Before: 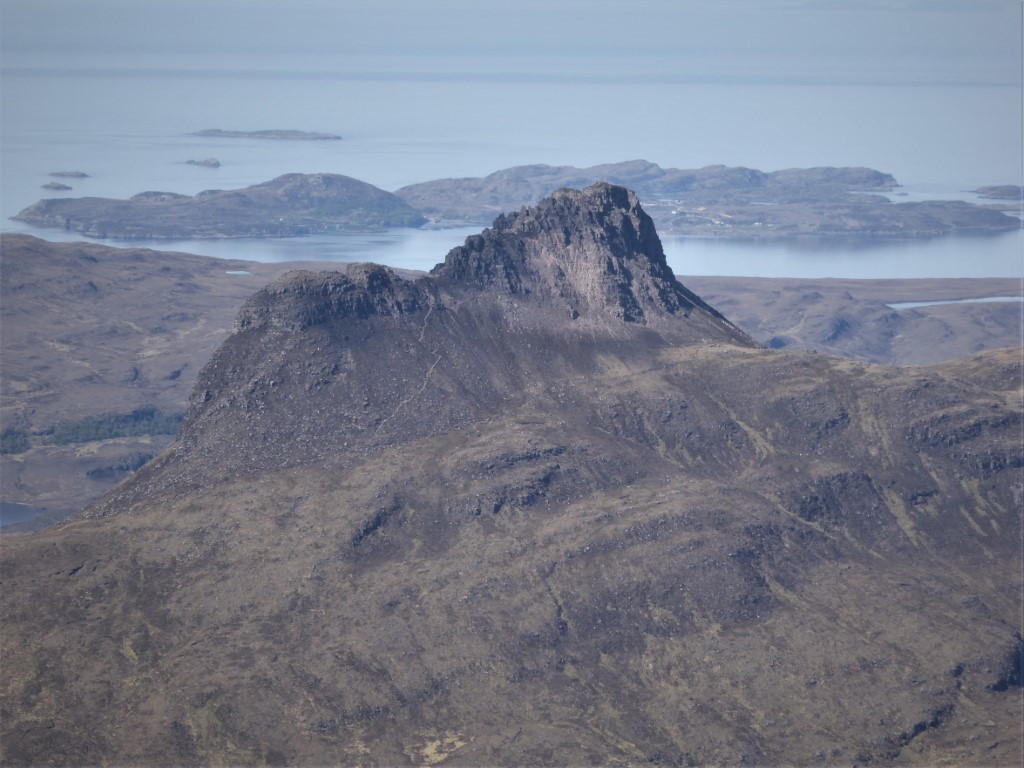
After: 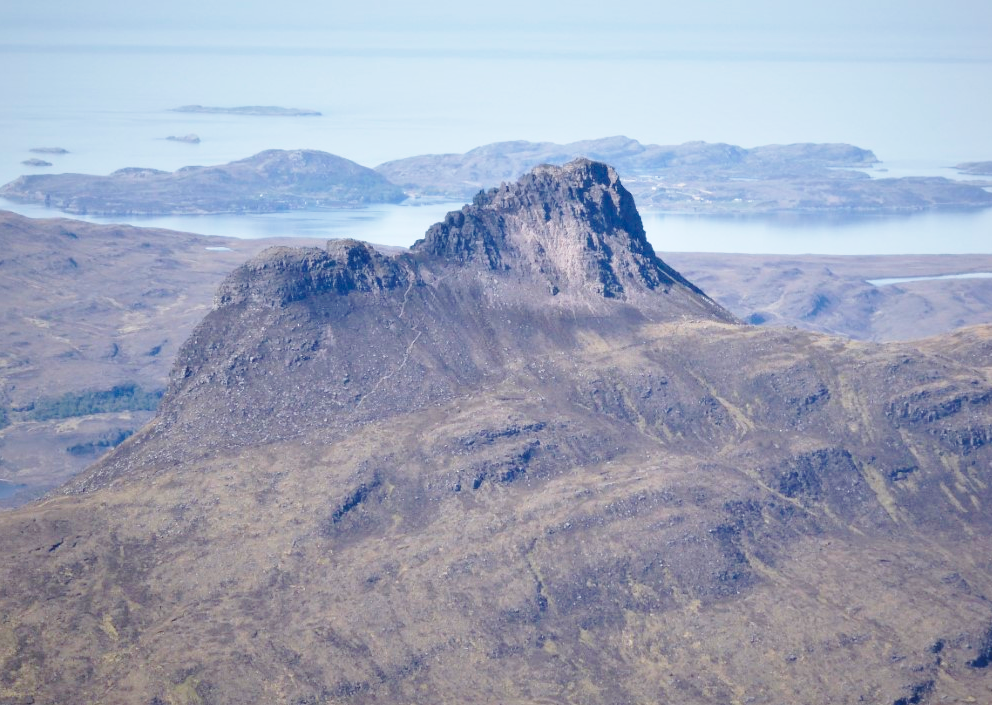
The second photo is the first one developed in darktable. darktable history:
crop: left 1.964%, top 3.251%, right 1.122%, bottom 4.933%
color balance rgb: perceptual saturation grading › global saturation 20%, global vibrance 20%
base curve: curves: ch0 [(0, 0) (0.028, 0.03) (0.121, 0.232) (0.46, 0.748) (0.859, 0.968) (1, 1)], preserve colors none
